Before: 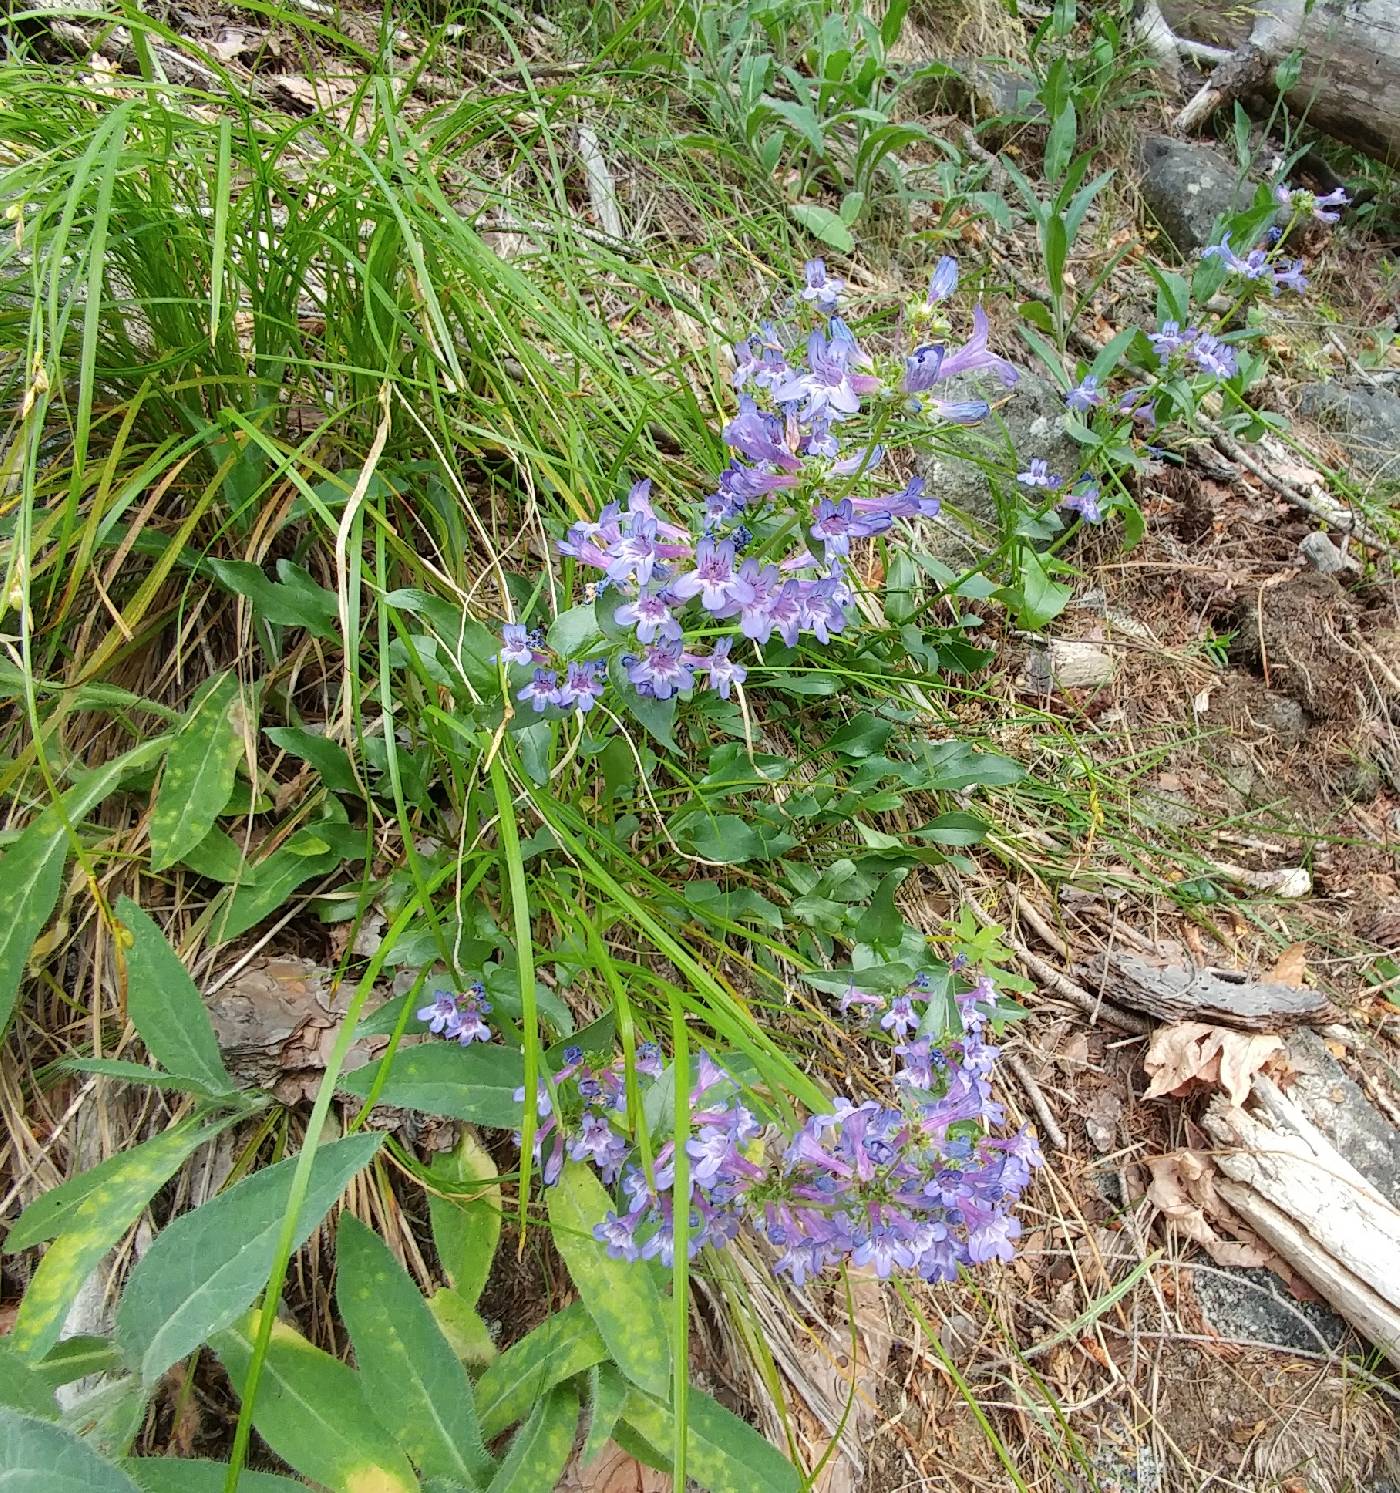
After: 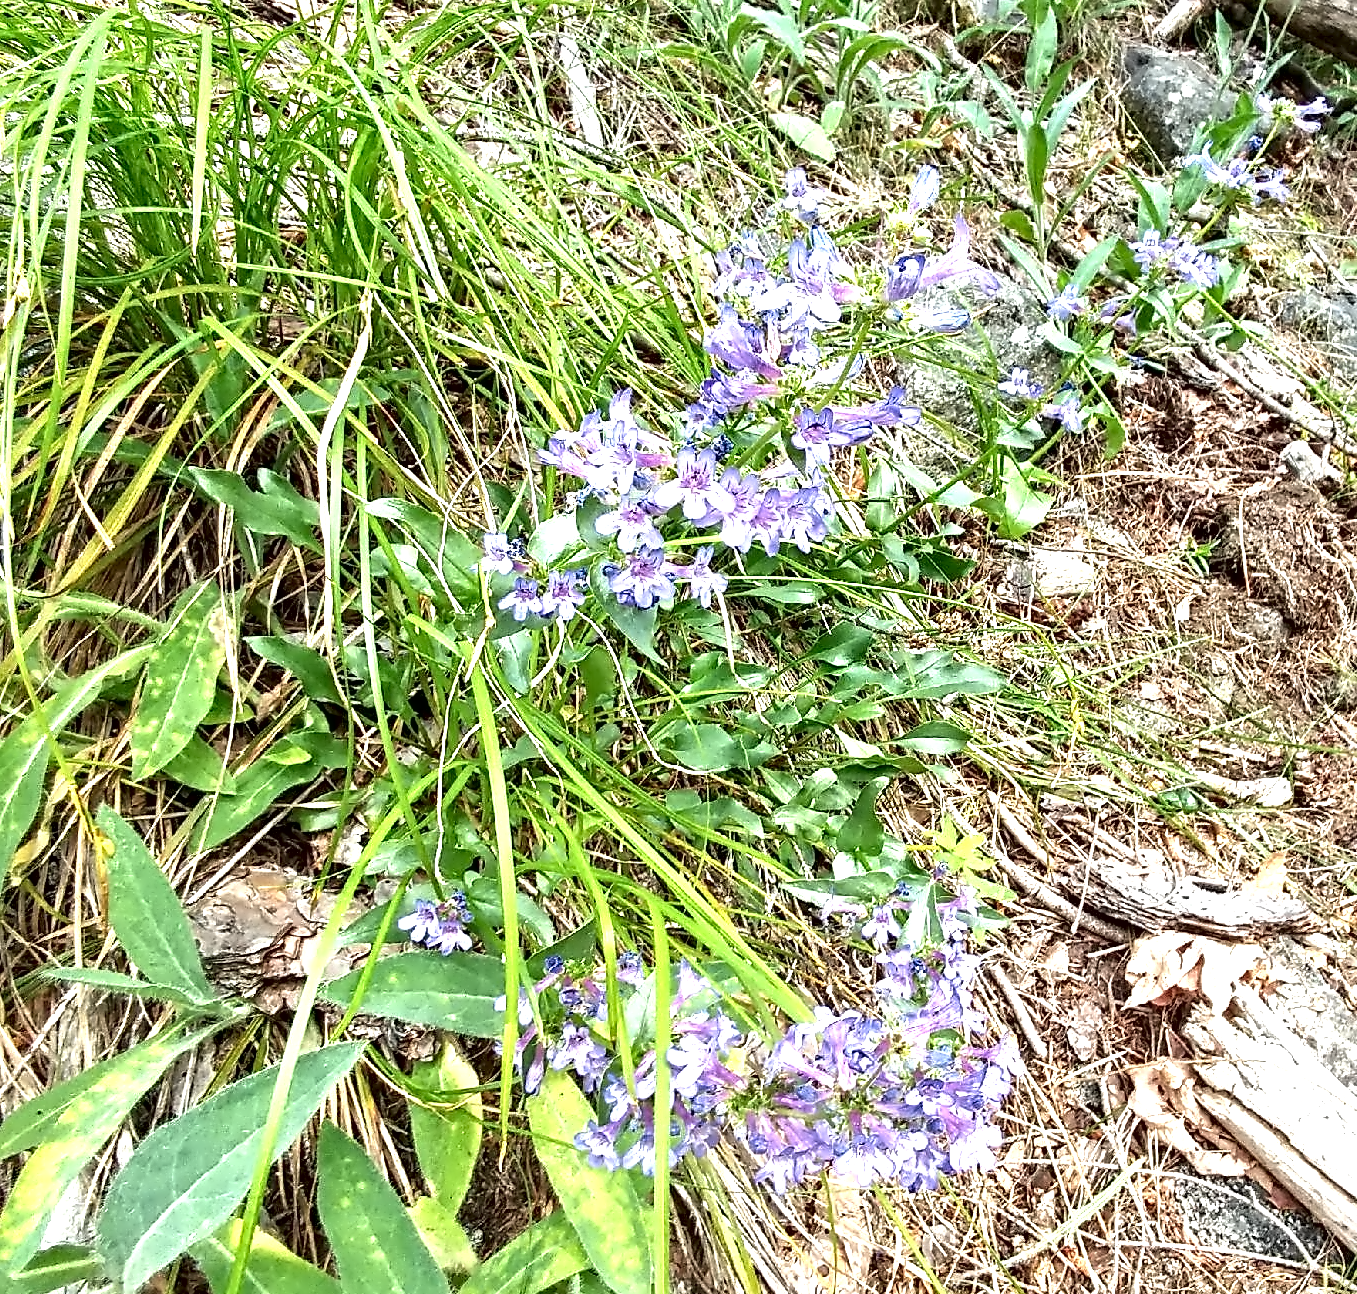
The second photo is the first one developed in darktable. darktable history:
crop: left 1.415%, top 6.115%, right 1.654%, bottom 7.203%
contrast equalizer: y [[0.5, 0.542, 0.583, 0.625, 0.667, 0.708], [0.5 ×6], [0.5 ×6], [0, 0.033, 0.067, 0.1, 0.133, 0.167], [0, 0.05, 0.1, 0.15, 0.2, 0.25]]
local contrast: mode bilateral grid, contrast 20, coarseness 50, detail 171%, midtone range 0.2
exposure: exposure 1 EV, compensate highlight preservation false
